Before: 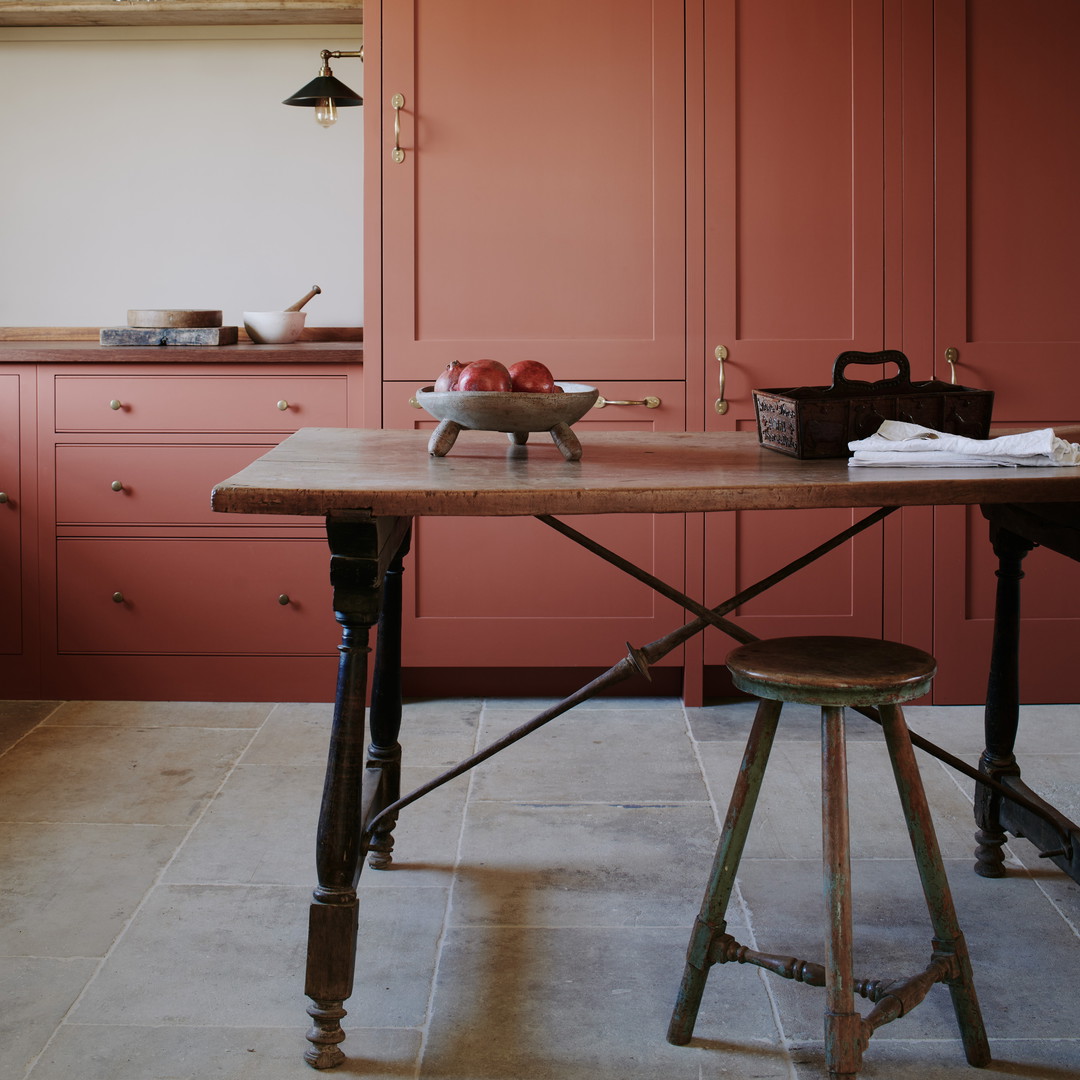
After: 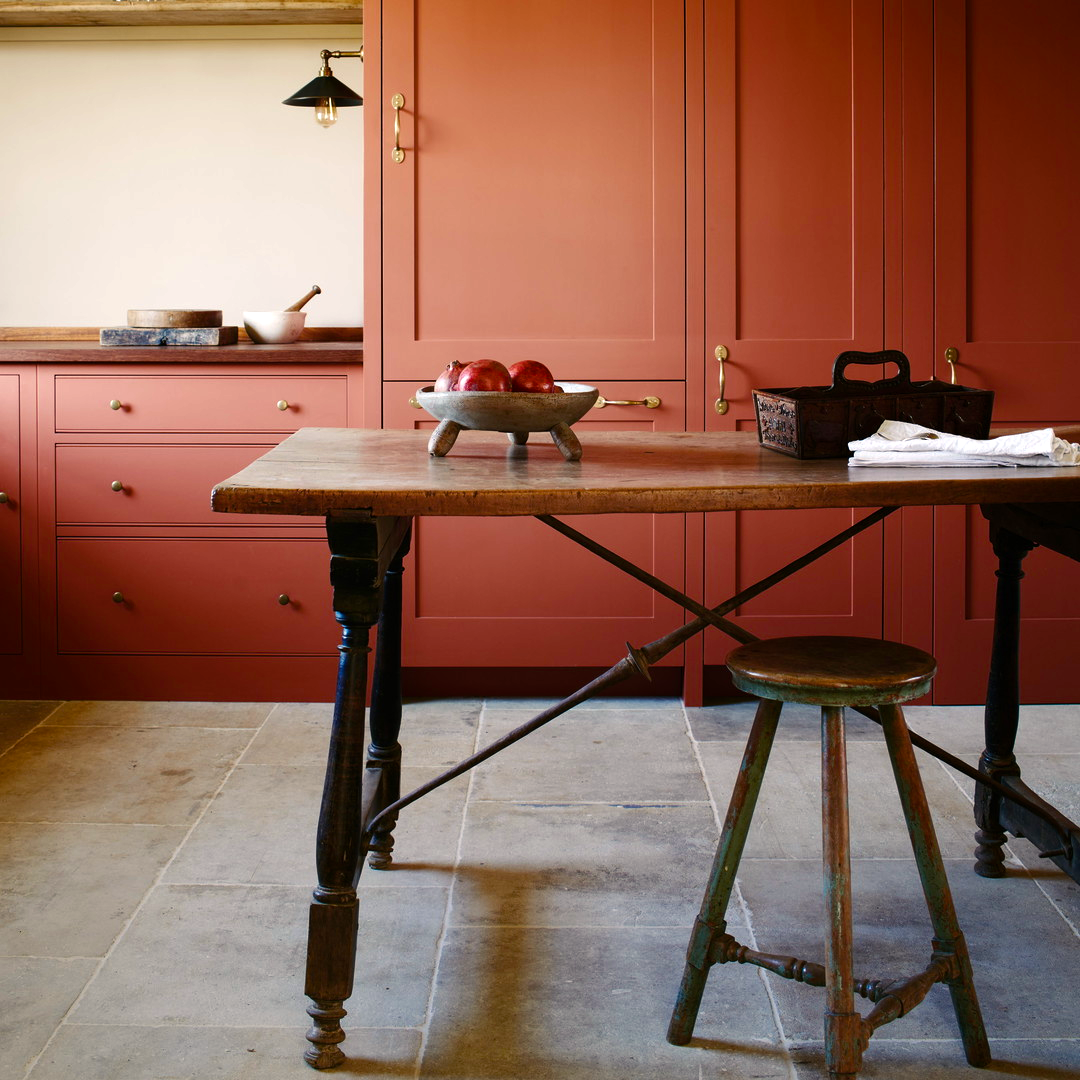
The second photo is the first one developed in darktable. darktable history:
color balance rgb: highlights gain › chroma 3.08%, highlights gain › hue 75.86°, linear chroma grading › global chroma 9.993%, perceptual saturation grading › global saturation 20%, perceptual saturation grading › highlights -25.913%, perceptual saturation grading › shadows 24.211%, perceptual brilliance grading › global brilliance -4.567%, perceptual brilliance grading › highlights 24.543%, perceptual brilliance grading › mid-tones 7.294%, perceptual brilliance grading › shadows -4.826%, global vibrance 20%
